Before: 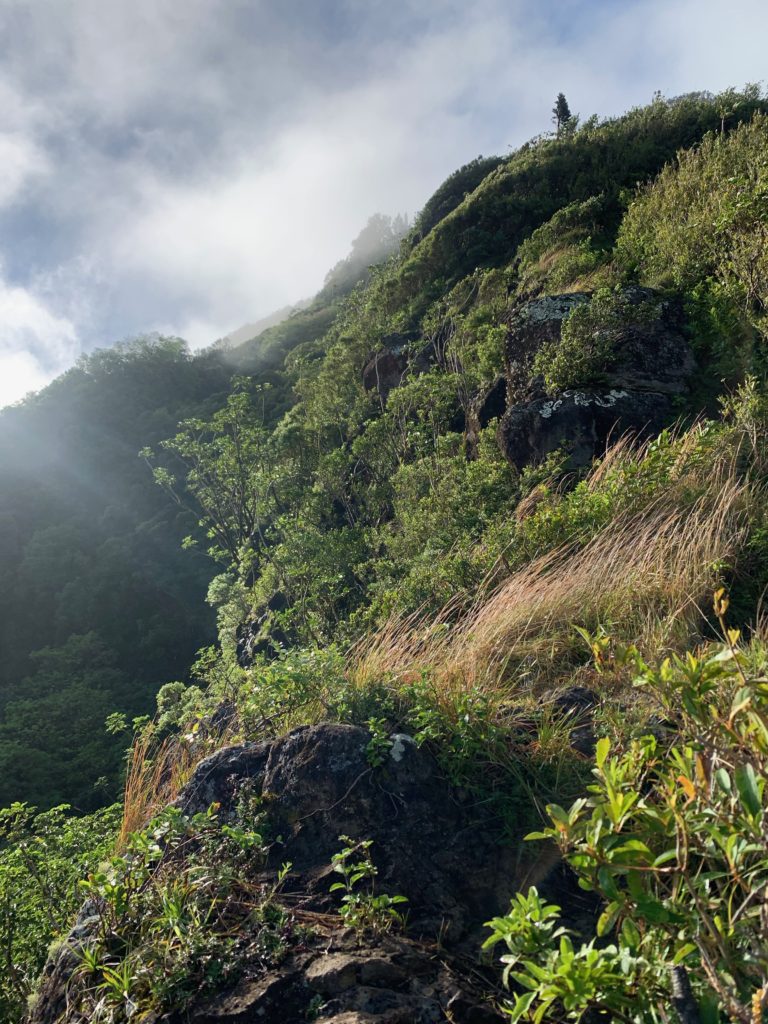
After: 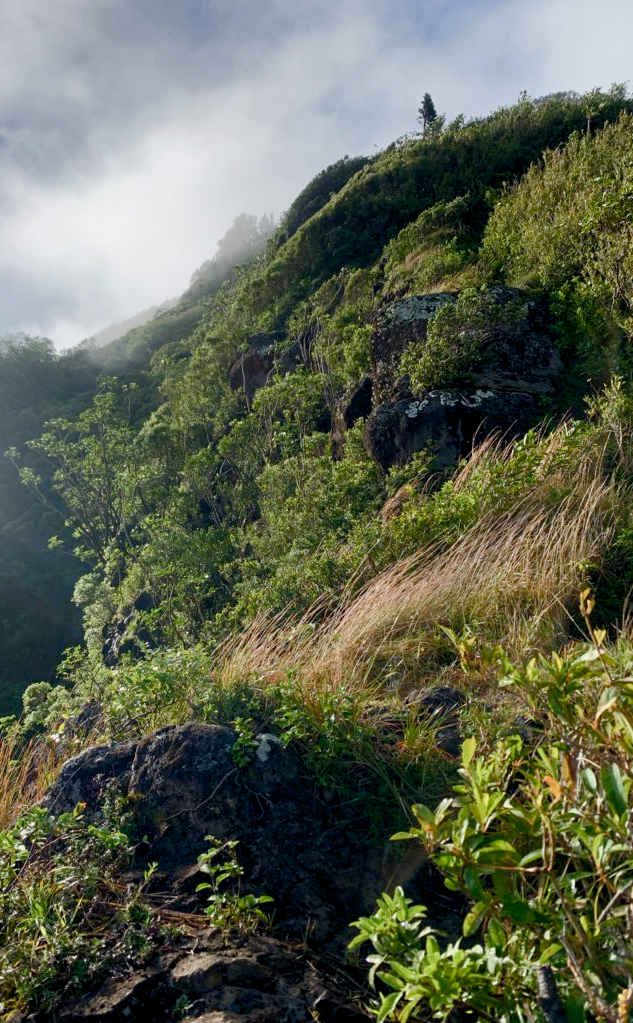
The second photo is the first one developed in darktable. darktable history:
color balance rgb: perceptual saturation grading › global saturation 20%, perceptual saturation grading › highlights -50.451%, perceptual saturation grading › shadows 30.234%
crop: left 17.576%, bottom 0.015%
